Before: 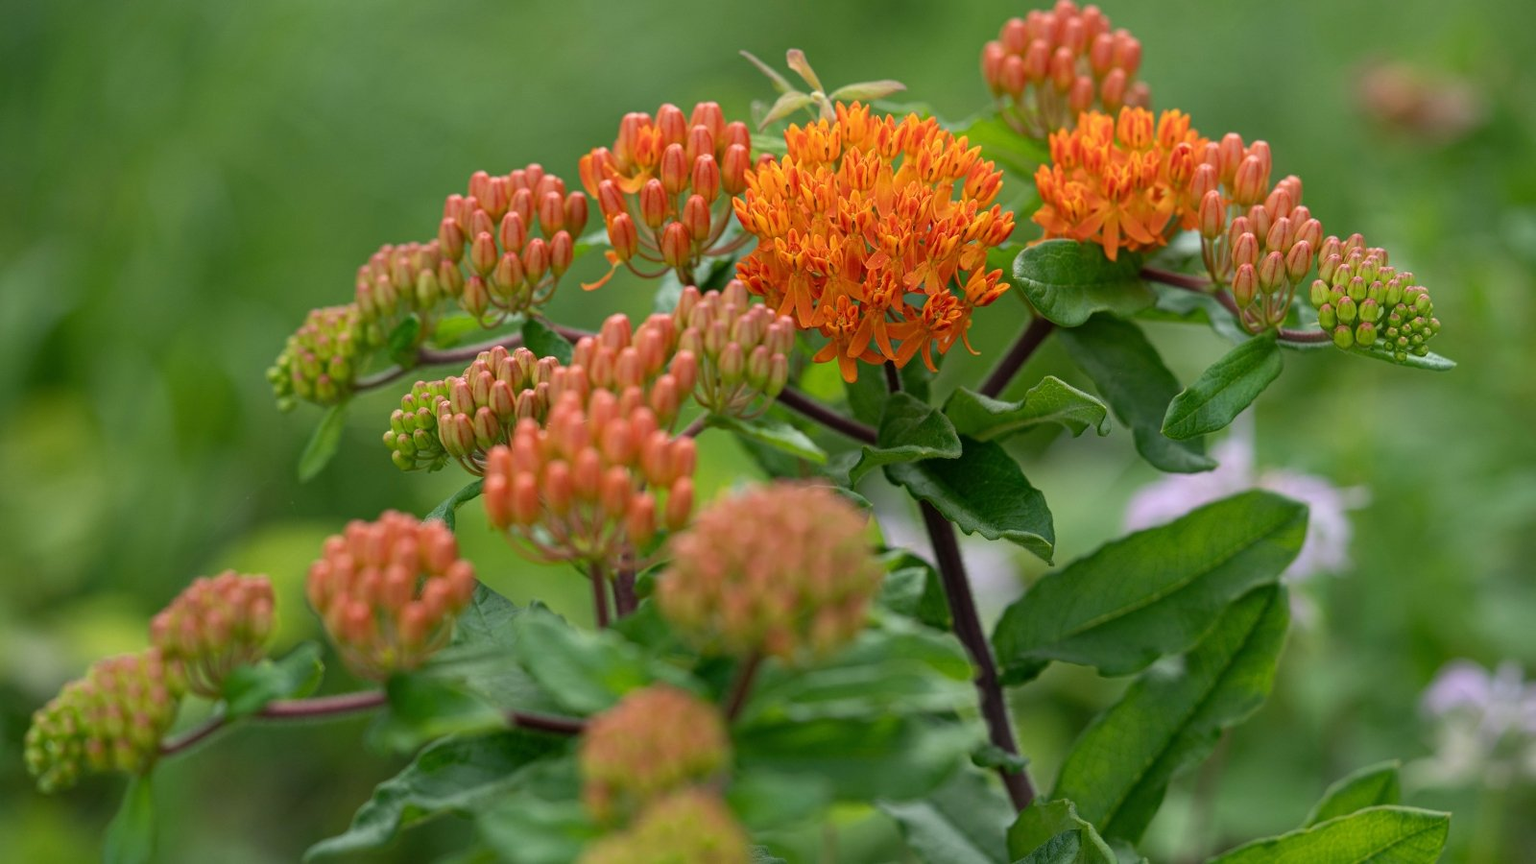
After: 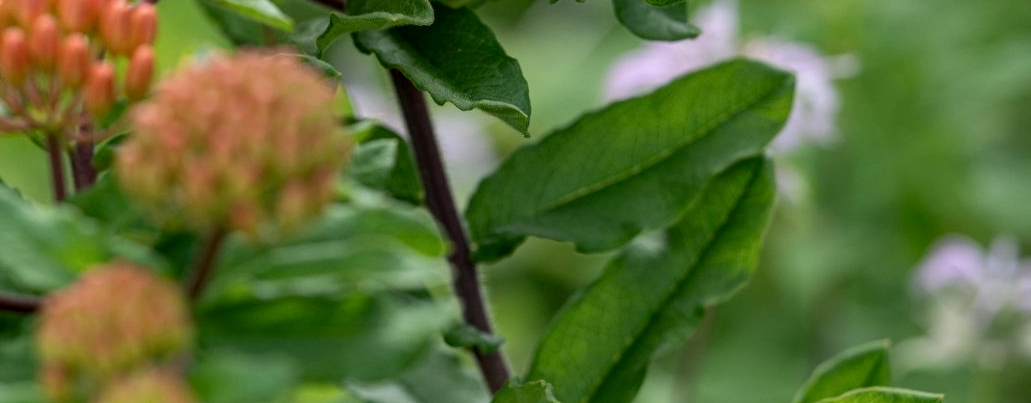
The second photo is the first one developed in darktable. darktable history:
local contrast: on, module defaults
crop and rotate: left 35.509%, top 50.238%, bottom 4.934%
